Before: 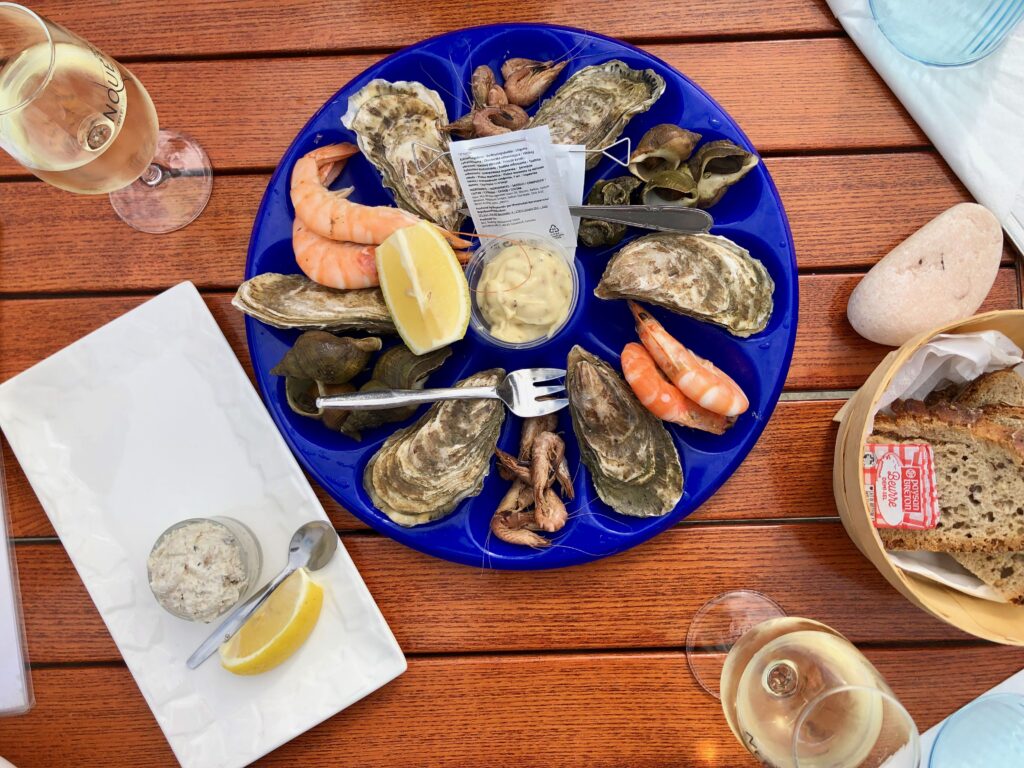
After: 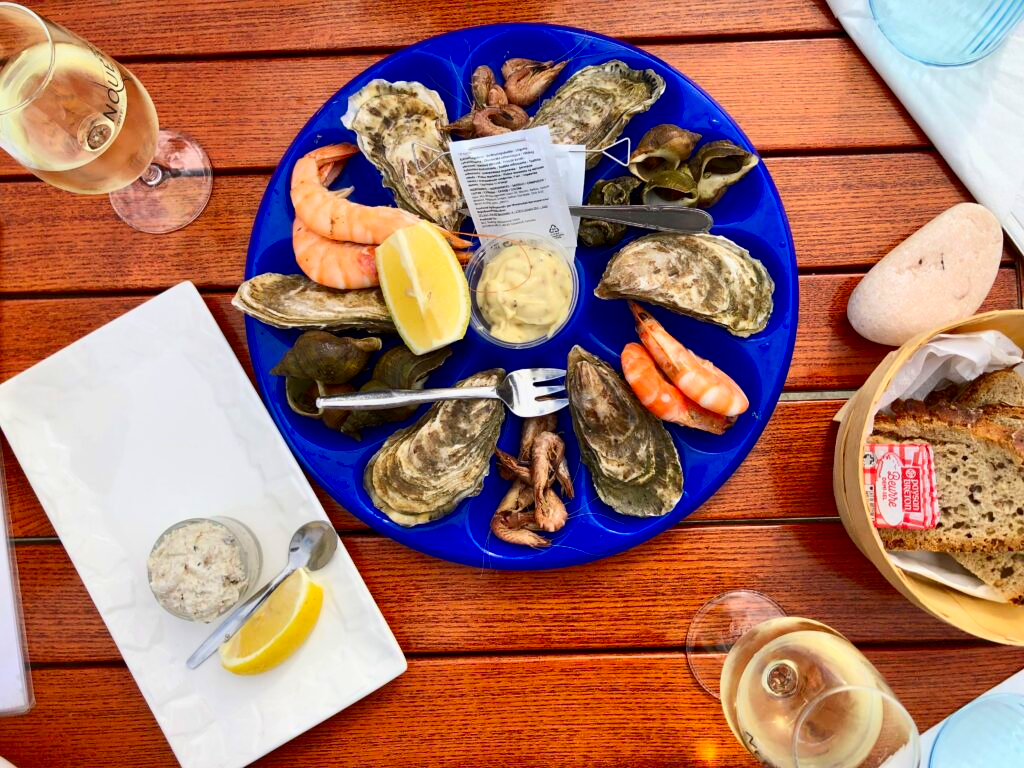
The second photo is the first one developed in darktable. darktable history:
exposure: compensate exposure bias true, compensate highlight preservation false
contrast brightness saturation: contrast 0.167, saturation 0.312
